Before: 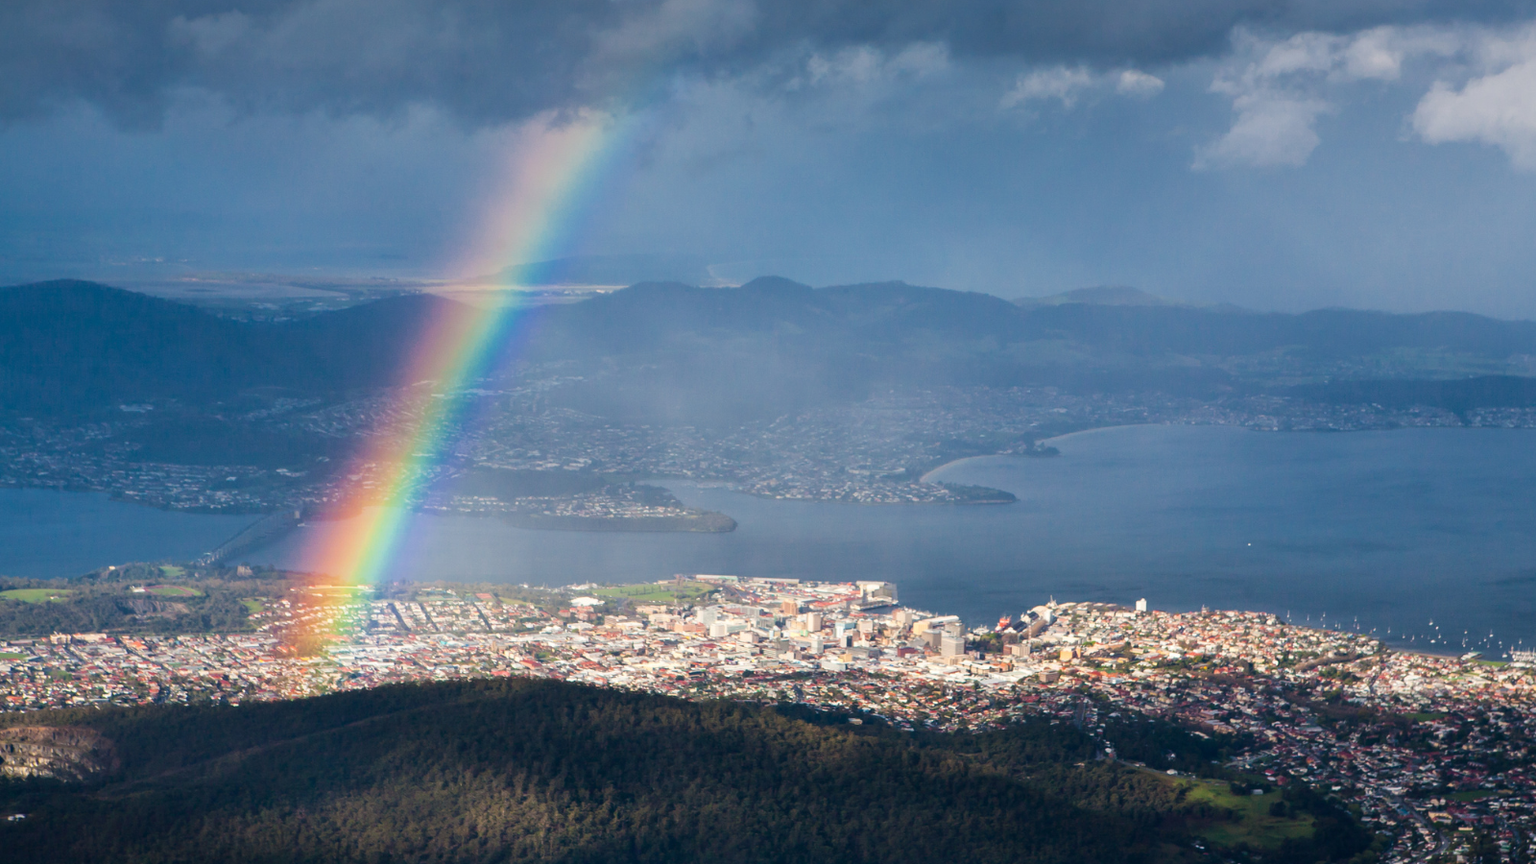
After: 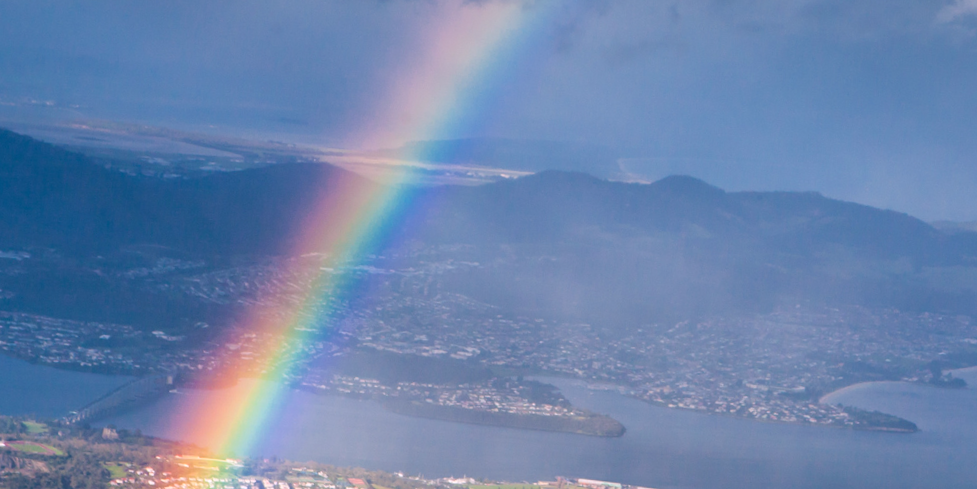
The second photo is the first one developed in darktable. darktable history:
crop and rotate: angle -4.99°, left 2.122%, top 6.945%, right 27.566%, bottom 30.519%
white balance: red 1.05, blue 1.072
